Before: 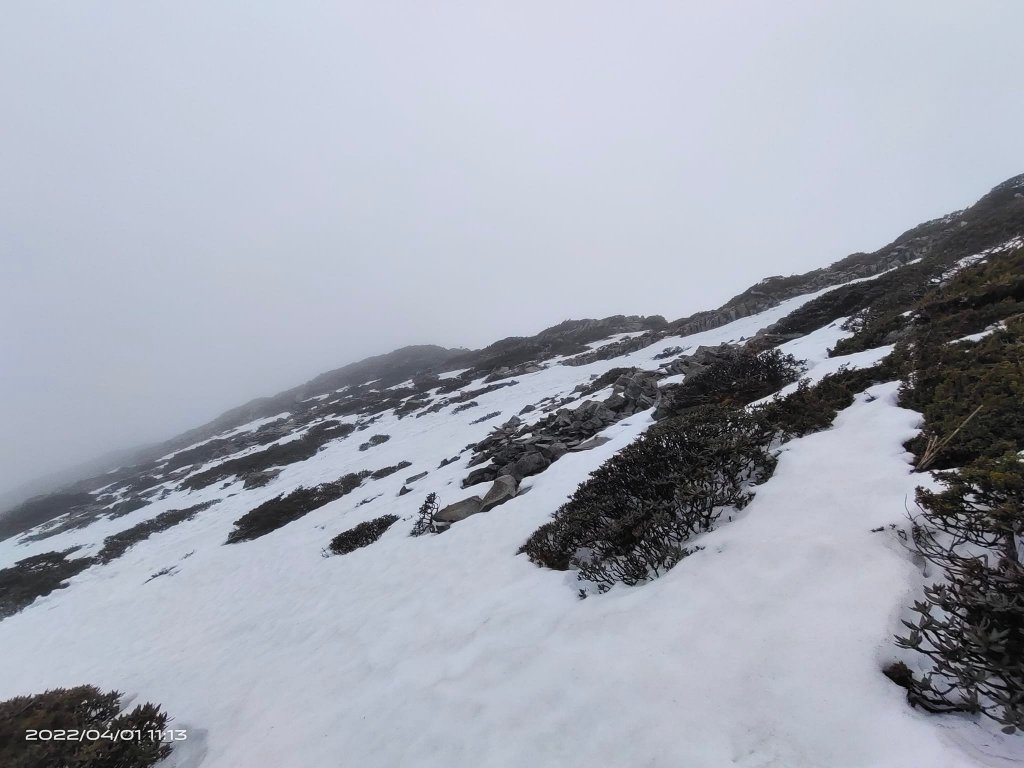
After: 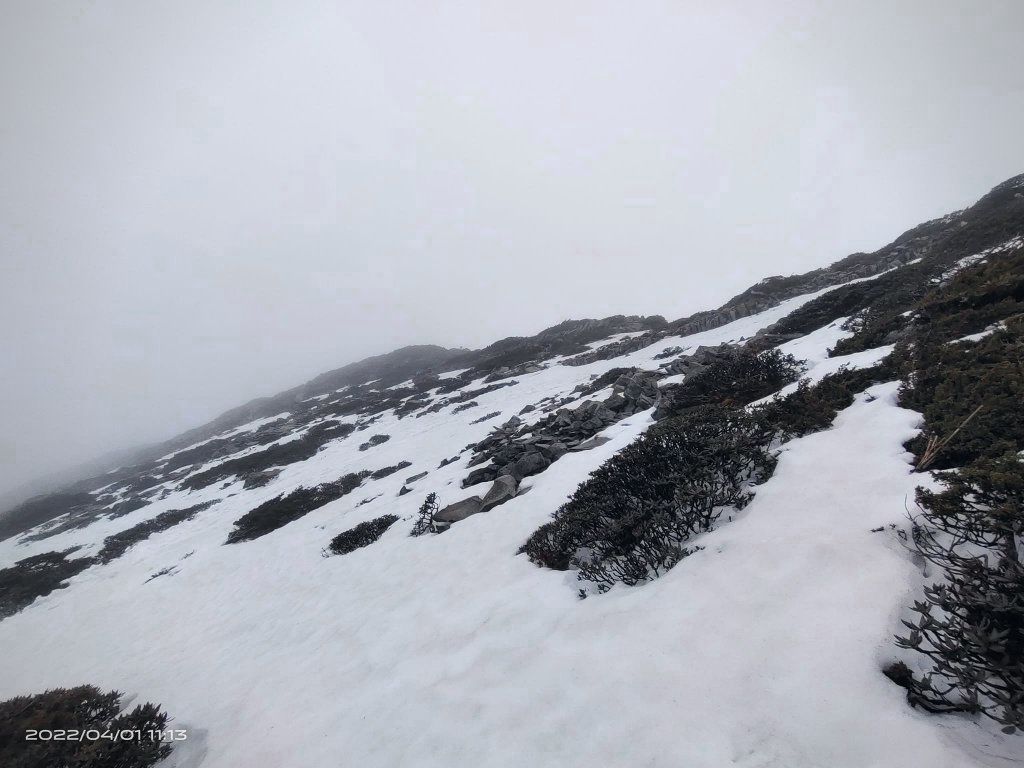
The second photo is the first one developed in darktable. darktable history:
vignetting: fall-off radius 61.22%
color zones: curves: ch0 [(0, 0.466) (0.128, 0.466) (0.25, 0.5) (0.375, 0.456) (0.5, 0.5) (0.625, 0.5) (0.737, 0.652) (0.875, 0.5)]; ch1 [(0, 0.603) (0.125, 0.618) (0.261, 0.348) (0.372, 0.353) (0.497, 0.363) (0.611, 0.45) (0.731, 0.427) (0.875, 0.518) (0.998, 0.652)]; ch2 [(0, 0.559) (0.125, 0.451) (0.253, 0.564) (0.37, 0.578) (0.5, 0.466) (0.625, 0.471) (0.731, 0.471) (0.88, 0.485)]
color correction: highlights a* 0.454, highlights b* 2.66, shadows a* -0.858, shadows b* -4.07
